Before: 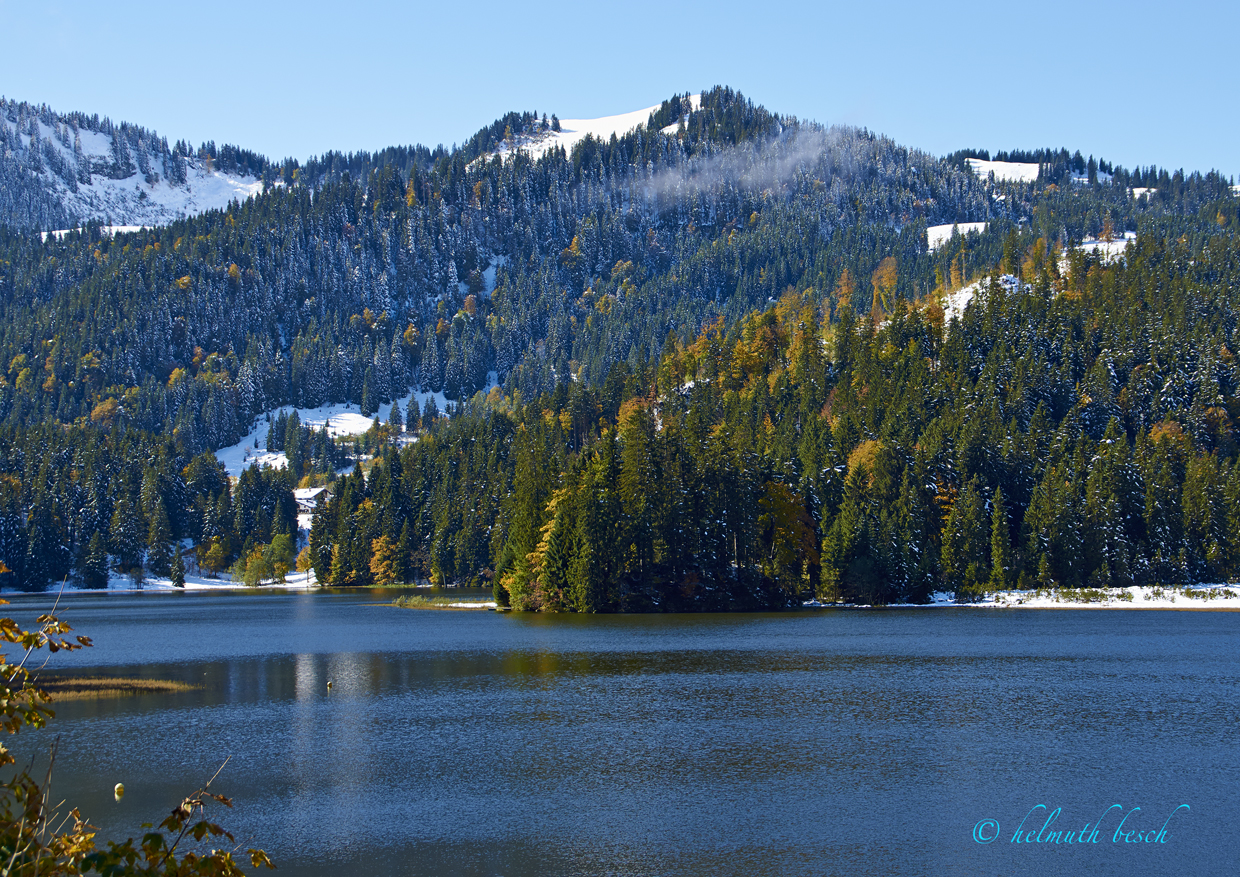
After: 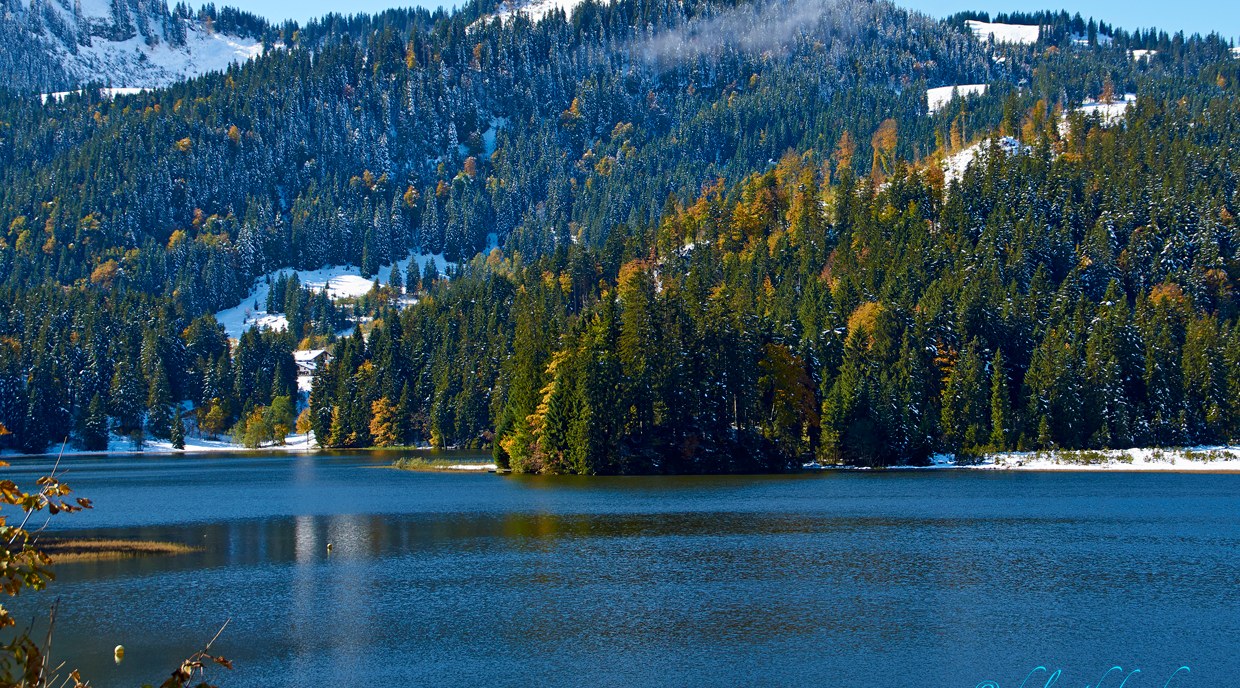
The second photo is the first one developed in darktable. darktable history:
crop and rotate: top 15.947%, bottom 5.527%
